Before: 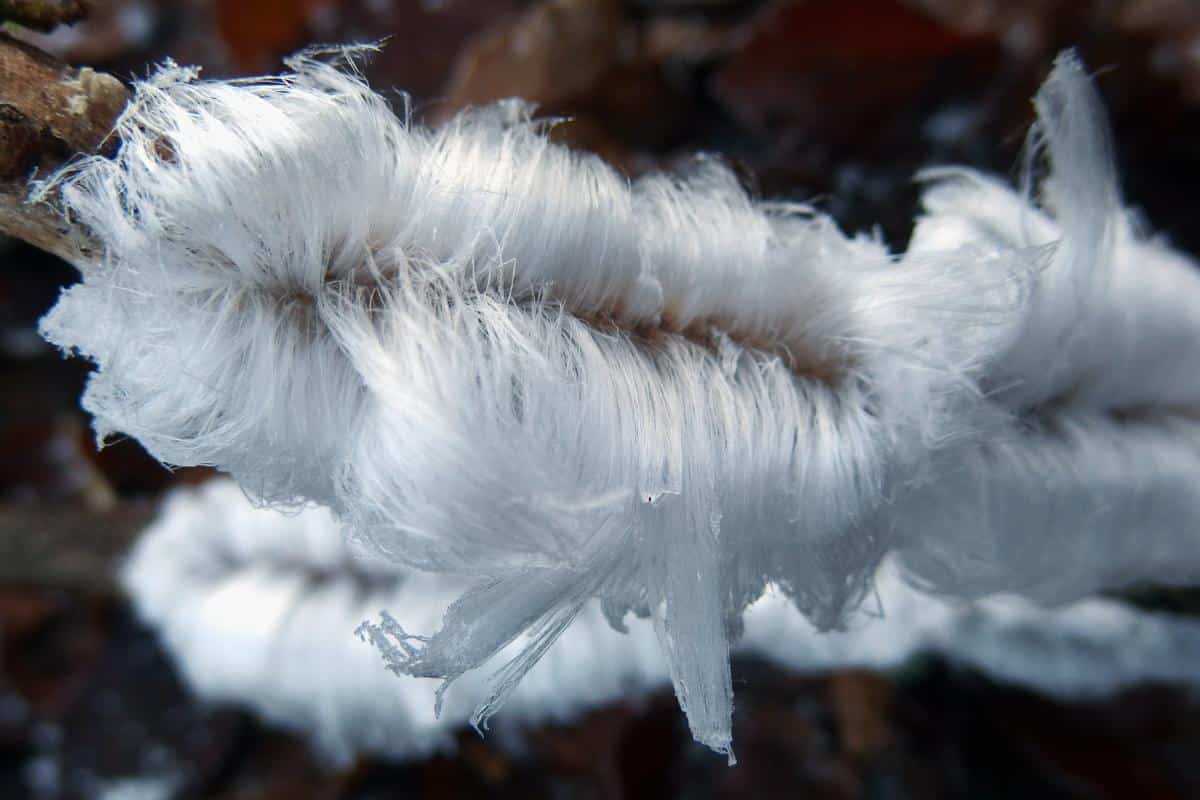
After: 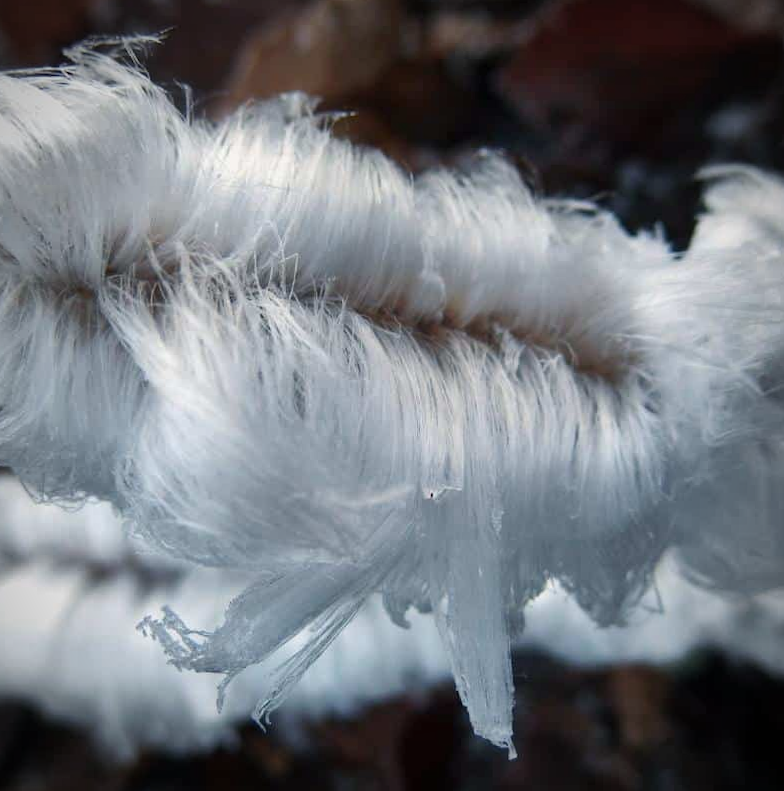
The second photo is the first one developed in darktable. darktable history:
vignetting: automatic ratio true
crop and rotate: left 18.442%, right 15.508%
rotate and perspective: rotation 0.174°, lens shift (vertical) 0.013, lens shift (horizontal) 0.019, shear 0.001, automatic cropping original format, crop left 0.007, crop right 0.991, crop top 0.016, crop bottom 0.997
shadows and highlights: shadows 43.71, white point adjustment -1.46, soften with gaussian
